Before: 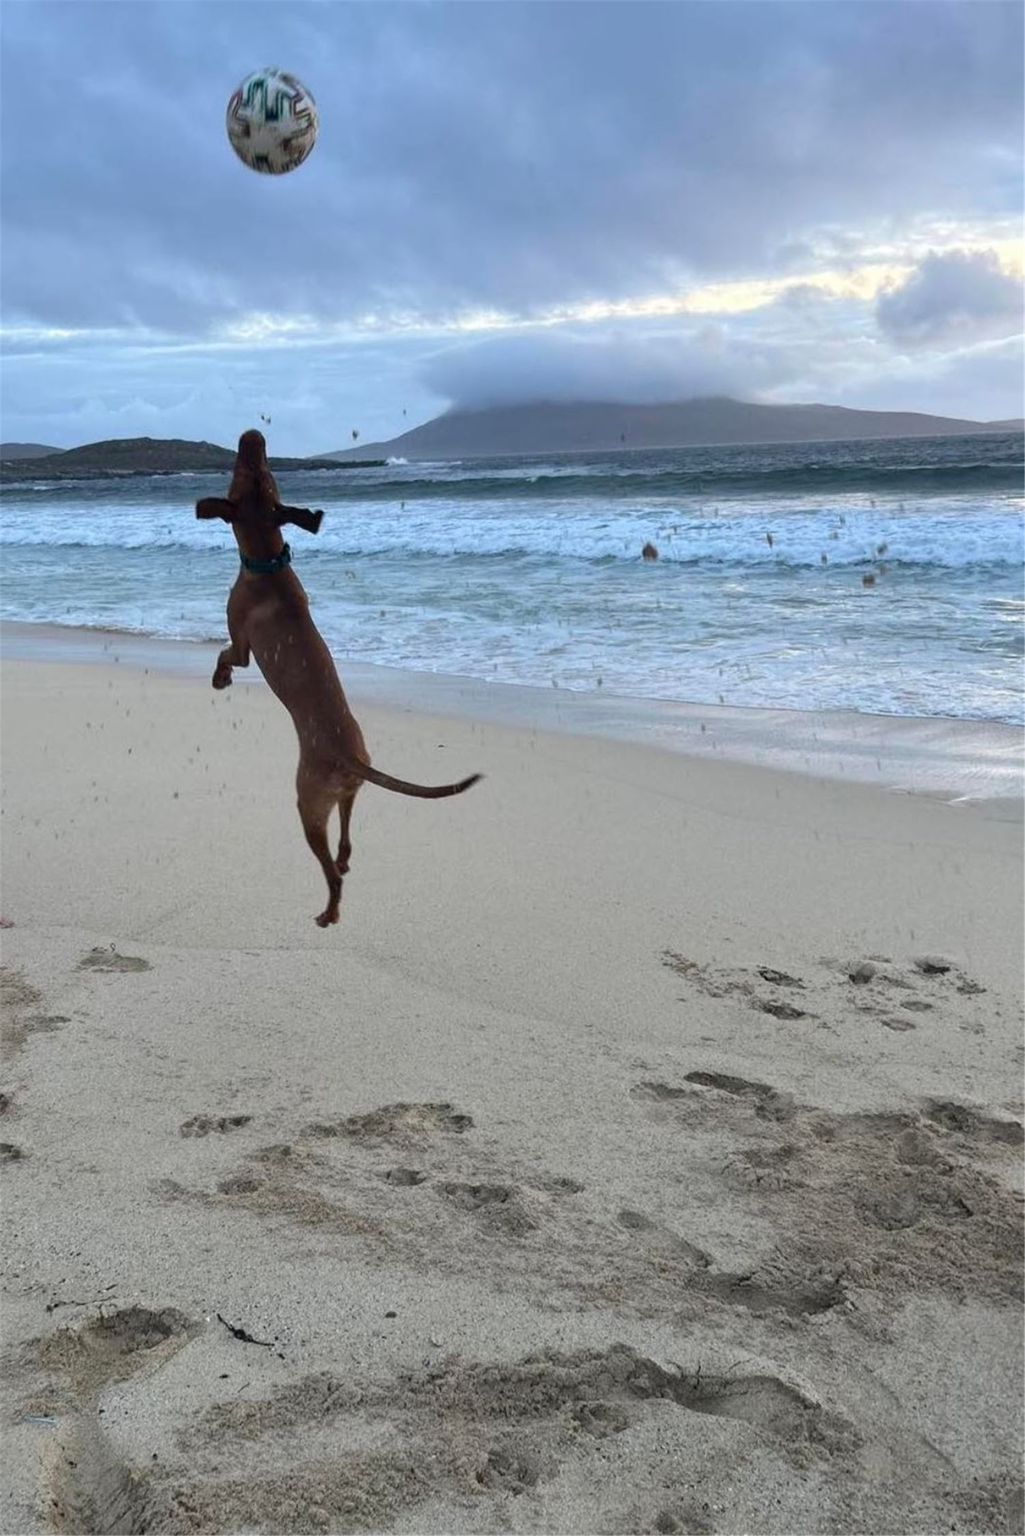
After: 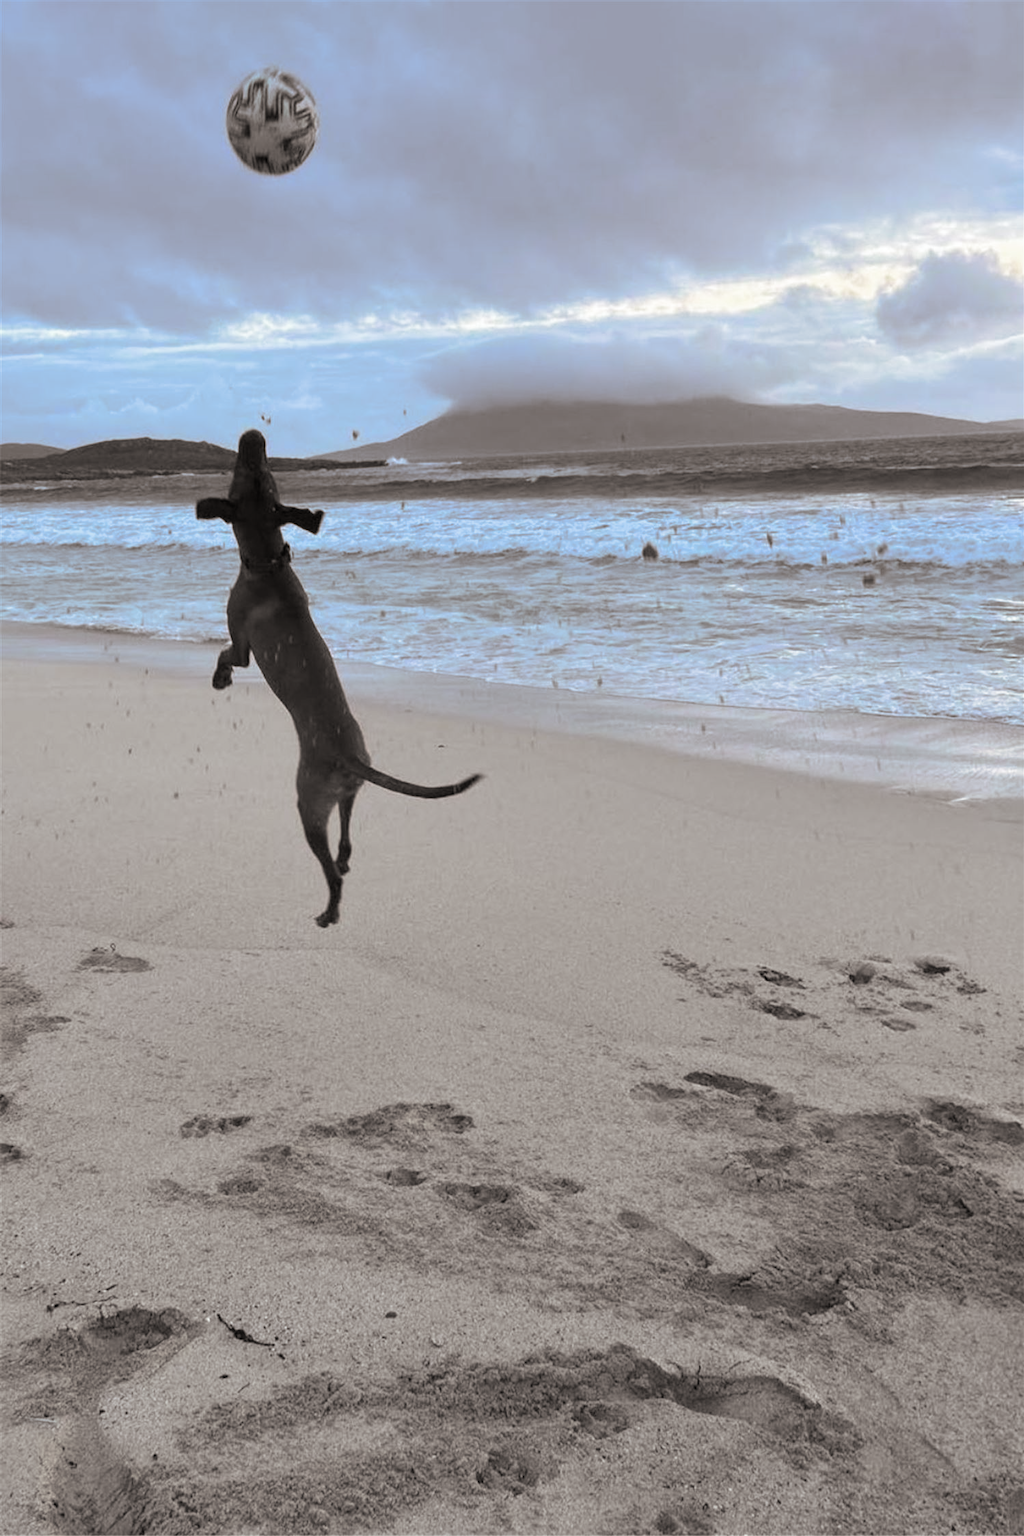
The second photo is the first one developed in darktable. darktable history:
split-toning: shadows › hue 26°, shadows › saturation 0.09, highlights › hue 40°, highlights › saturation 0.18, balance -63, compress 0%
contrast brightness saturation: saturation -0.05
